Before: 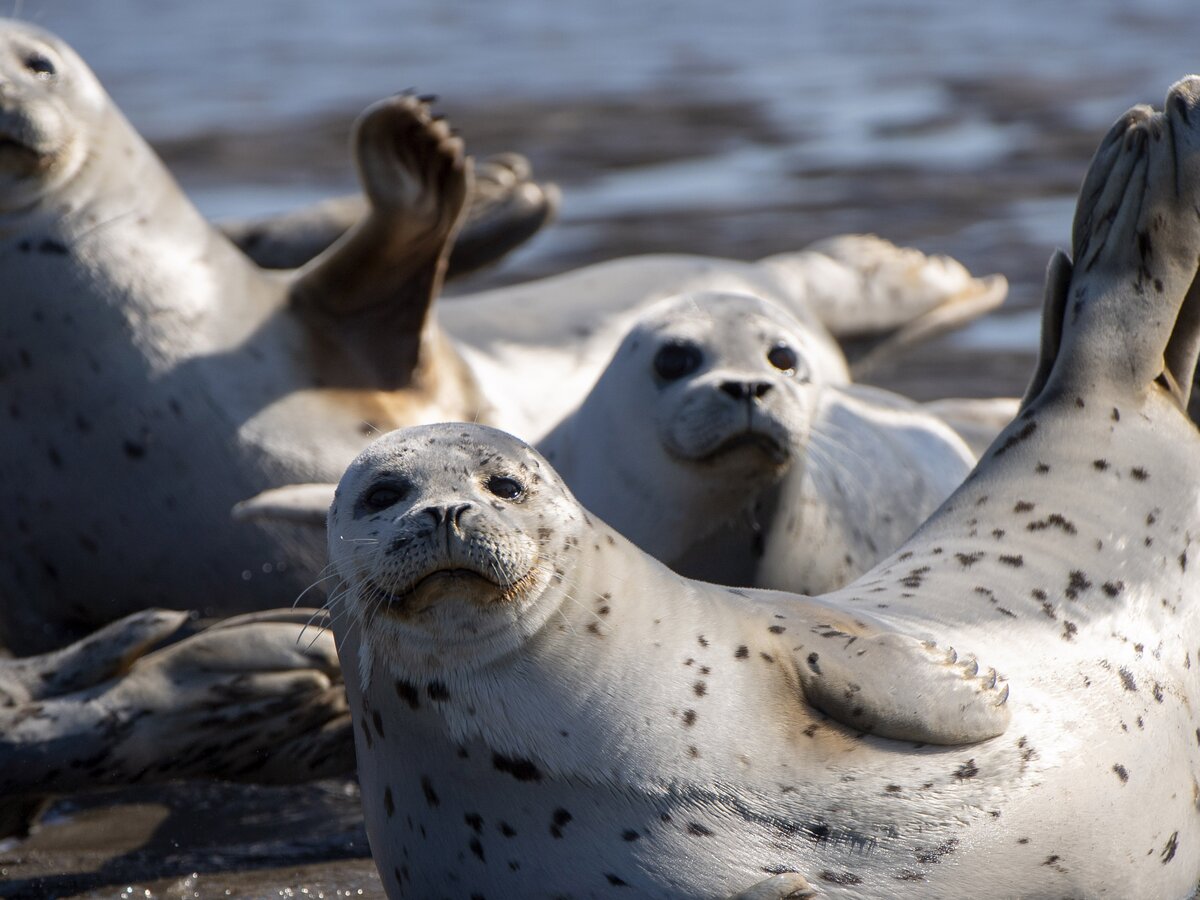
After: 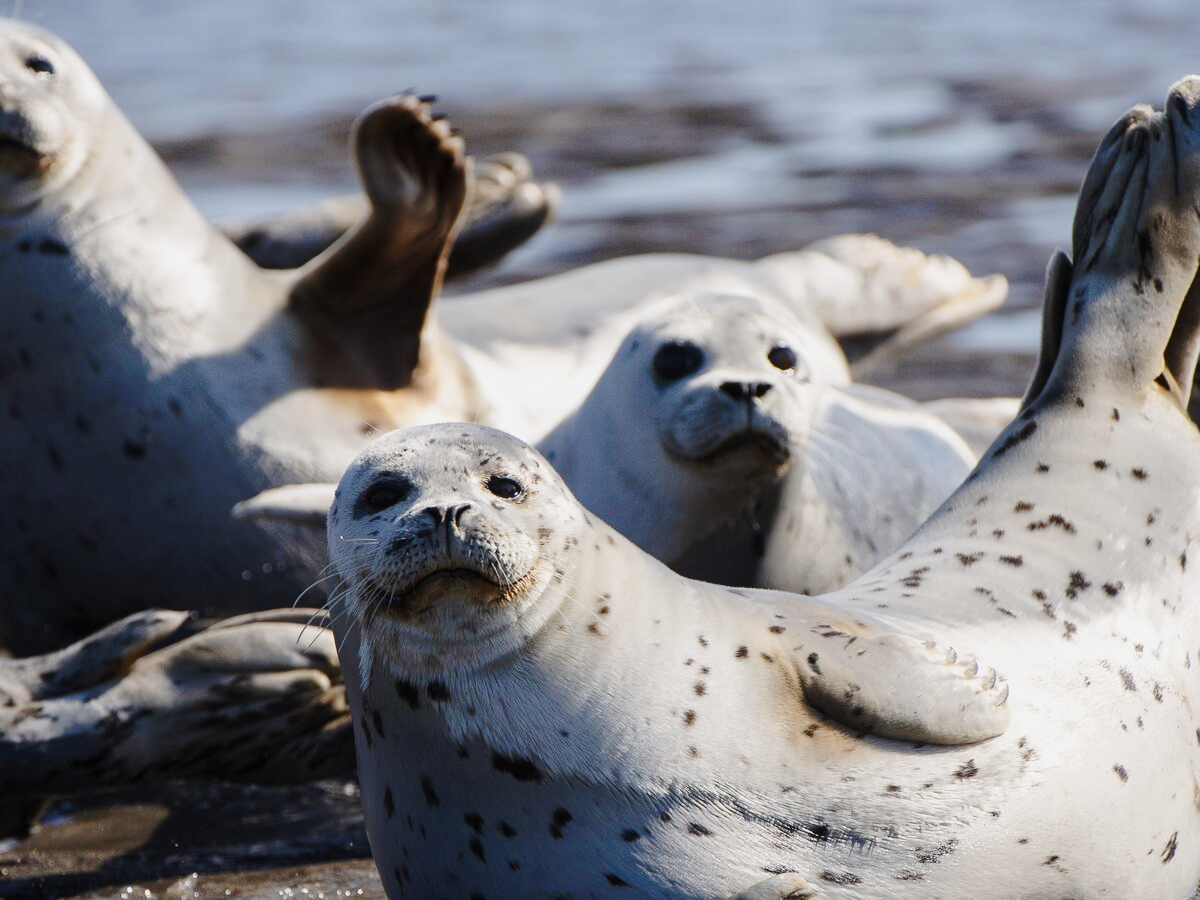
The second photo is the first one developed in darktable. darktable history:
tone curve: curves: ch0 [(0, 0.011) (0.104, 0.085) (0.236, 0.234) (0.398, 0.507) (0.498, 0.621) (0.65, 0.757) (0.835, 0.883) (1, 0.961)]; ch1 [(0, 0) (0.353, 0.344) (0.43, 0.401) (0.479, 0.476) (0.502, 0.502) (0.54, 0.542) (0.602, 0.613) (0.638, 0.668) (0.693, 0.727) (1, 1)]; ch2 [(0, 0) (0.34, 0.314) (0.434, 0.43) (0.5, 0.506) (0.521, 0.54) (0.54, 0.56) (0.595, 0.613) (0.644, 0.729) (1, 1)], preserve colors none
